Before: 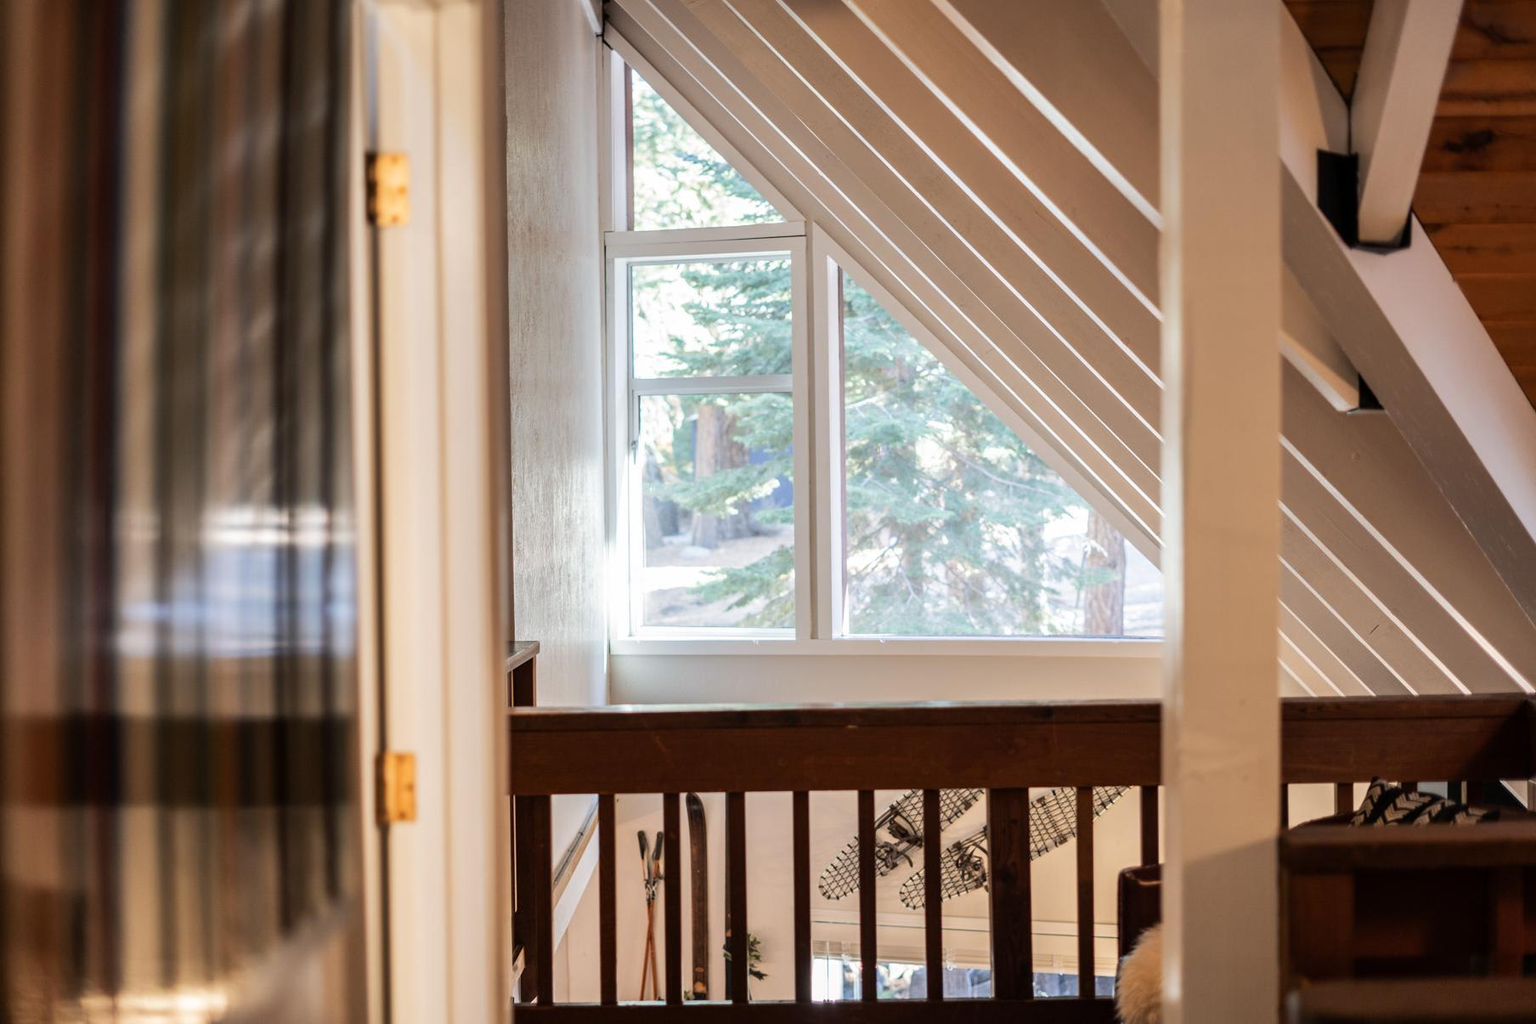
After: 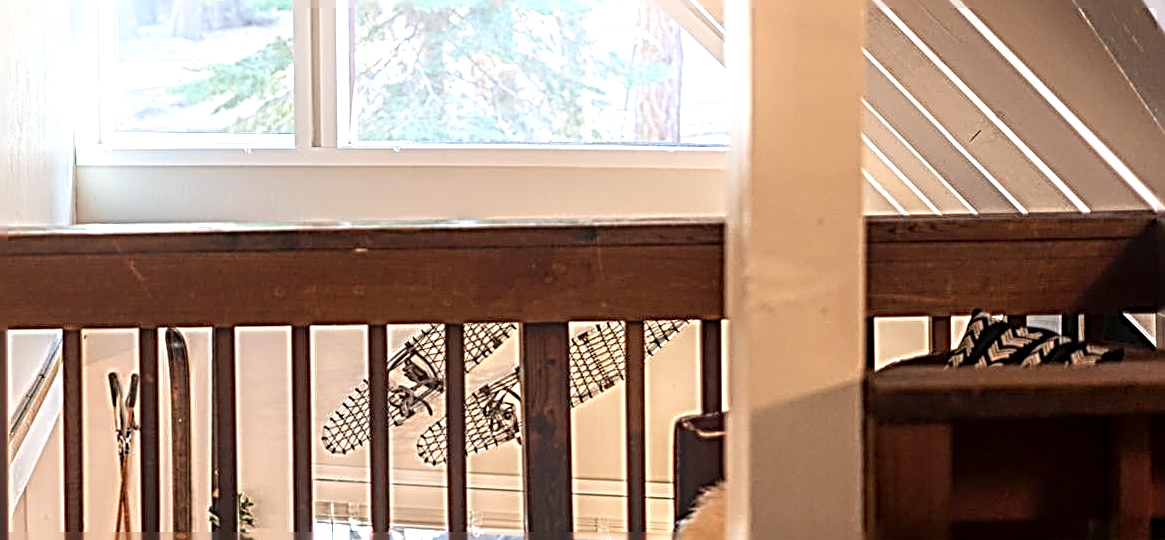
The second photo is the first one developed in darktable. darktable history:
crop and rotate: left 35.509%, top 50.238%, bottom 4.934%
sharpen: radius 3.158, amount 1.731
exposure: black level correction 0.001, exposure 0.5 EV, compensate exposure bias true, compensate highlight preservation false
bloom: size 15%, threshold 97%, strength 7%
local contrast: detail 130%
